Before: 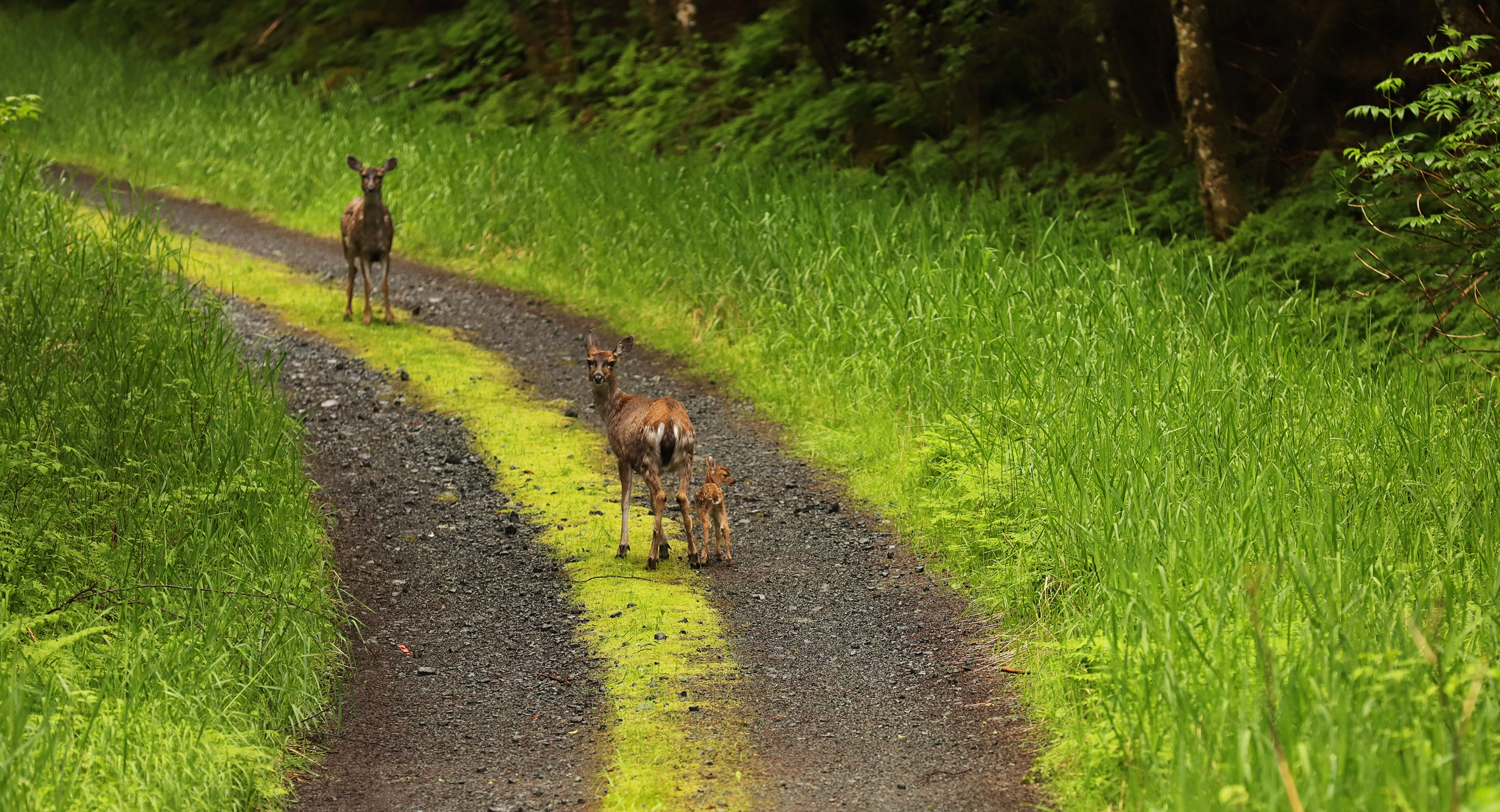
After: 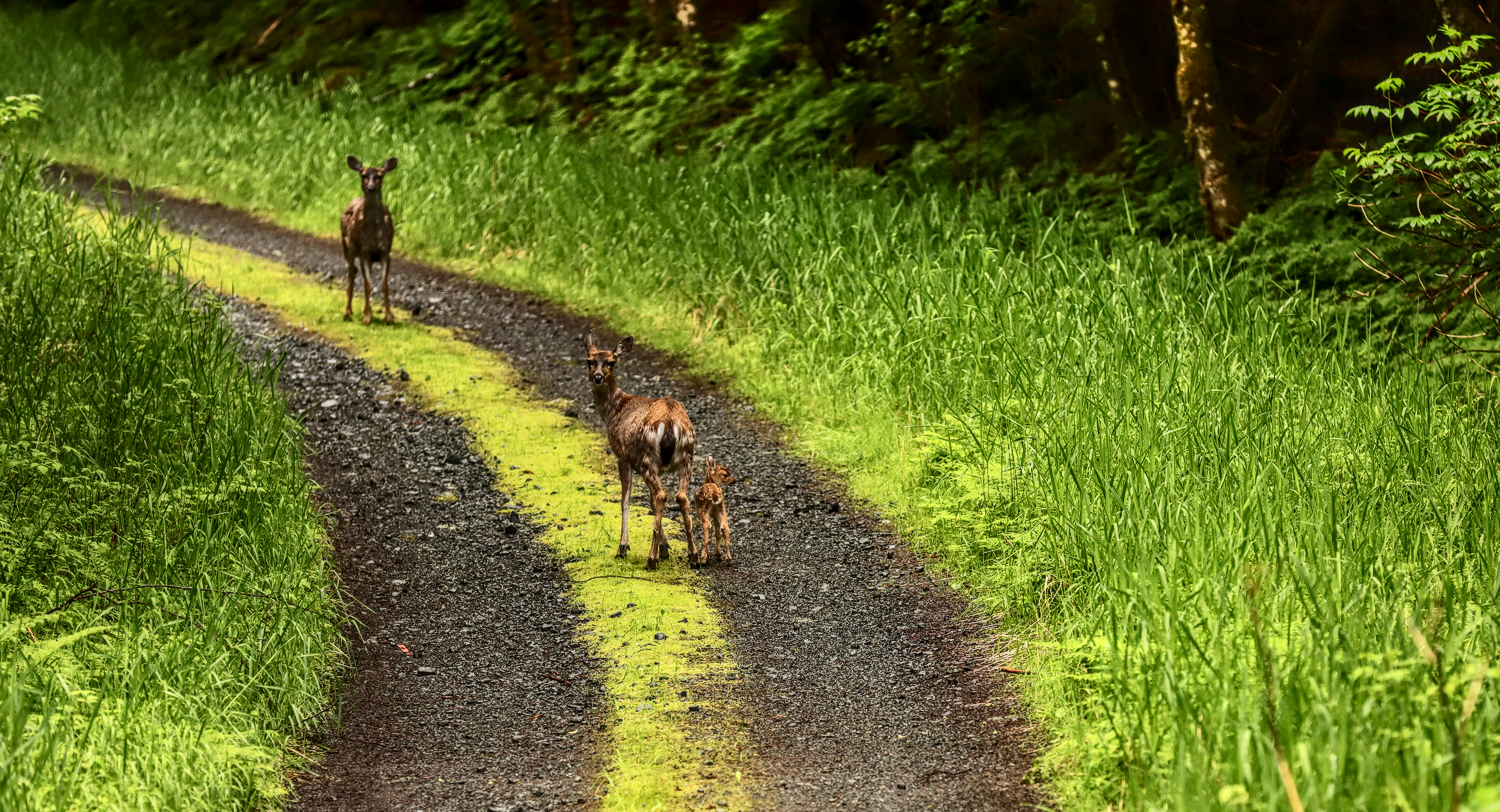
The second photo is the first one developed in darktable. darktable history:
local contrast: highlights 2%, shadows 3%, detail 134%
contrast brightness saturation: contrast 0.271
shadows and highlights: soften with gaussian
